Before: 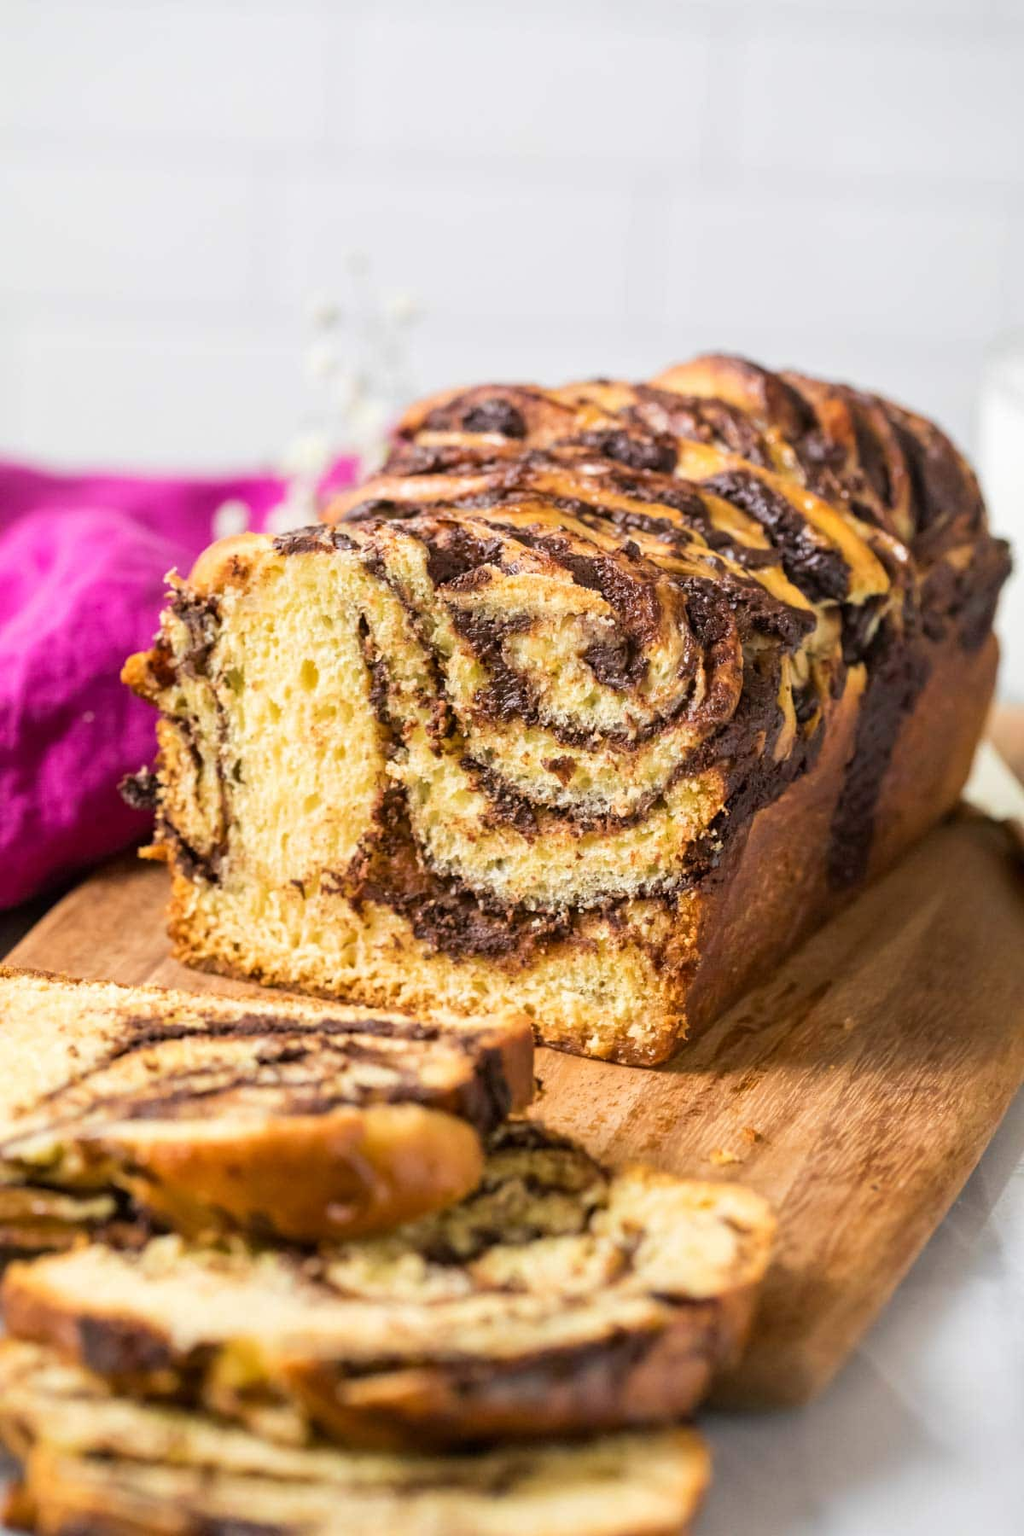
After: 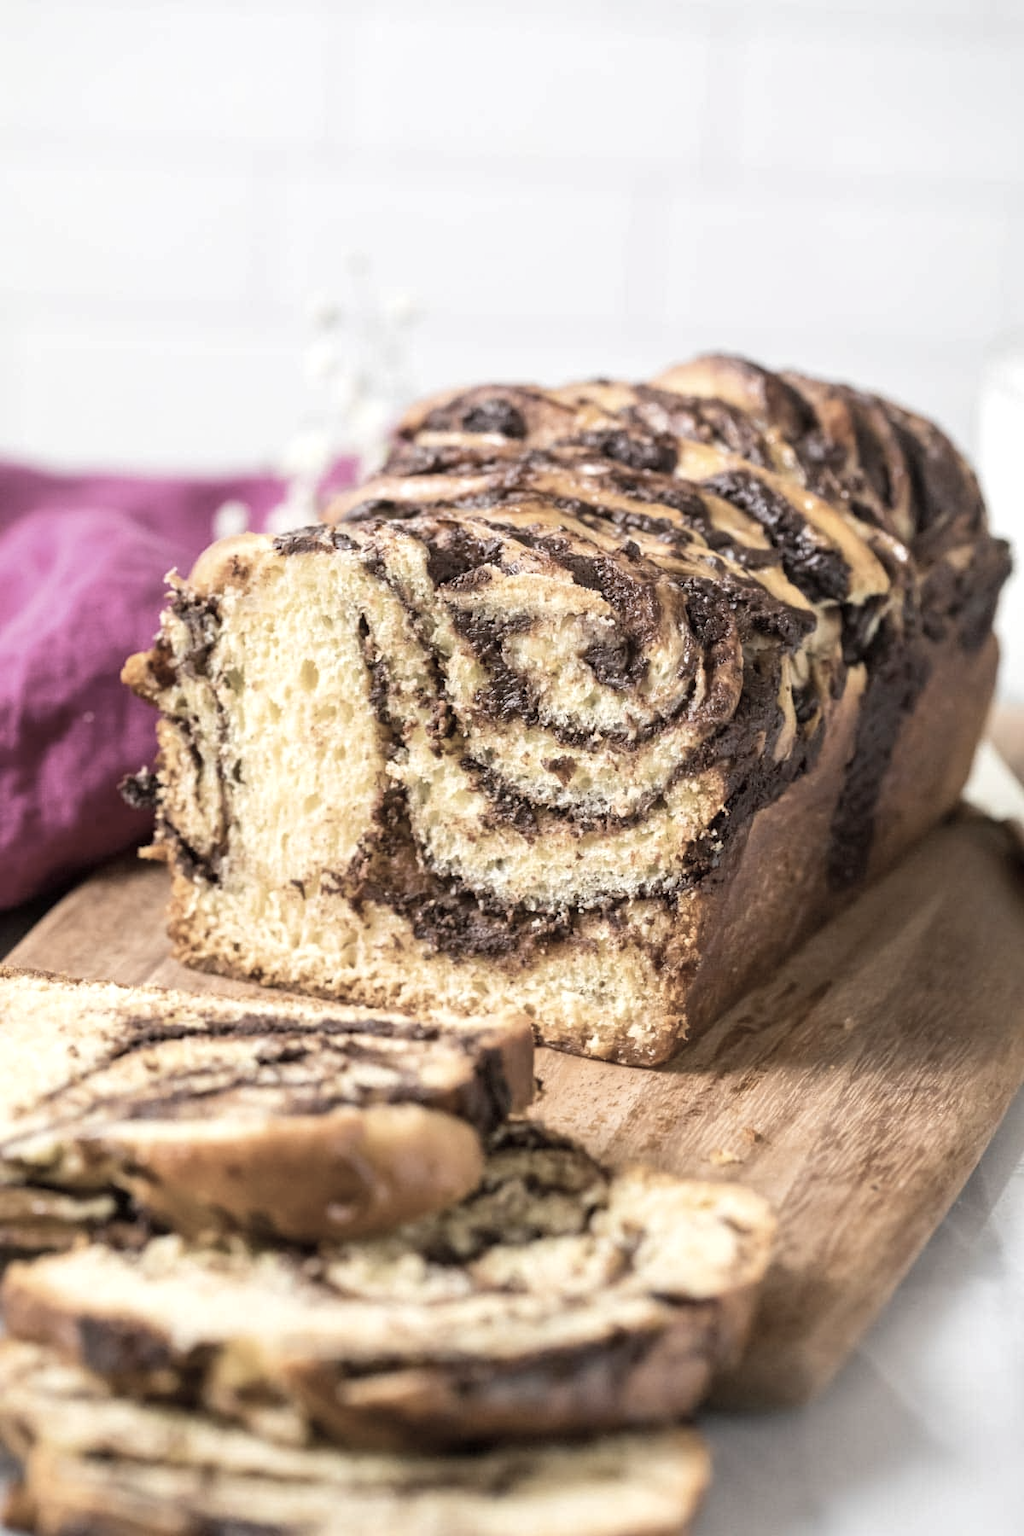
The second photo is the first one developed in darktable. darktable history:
exposure: exposure 0.195 EV, compensate exposure bias true, compensate highlight preservation false
color correction: highlights b* 0.062, saturation 0.473
